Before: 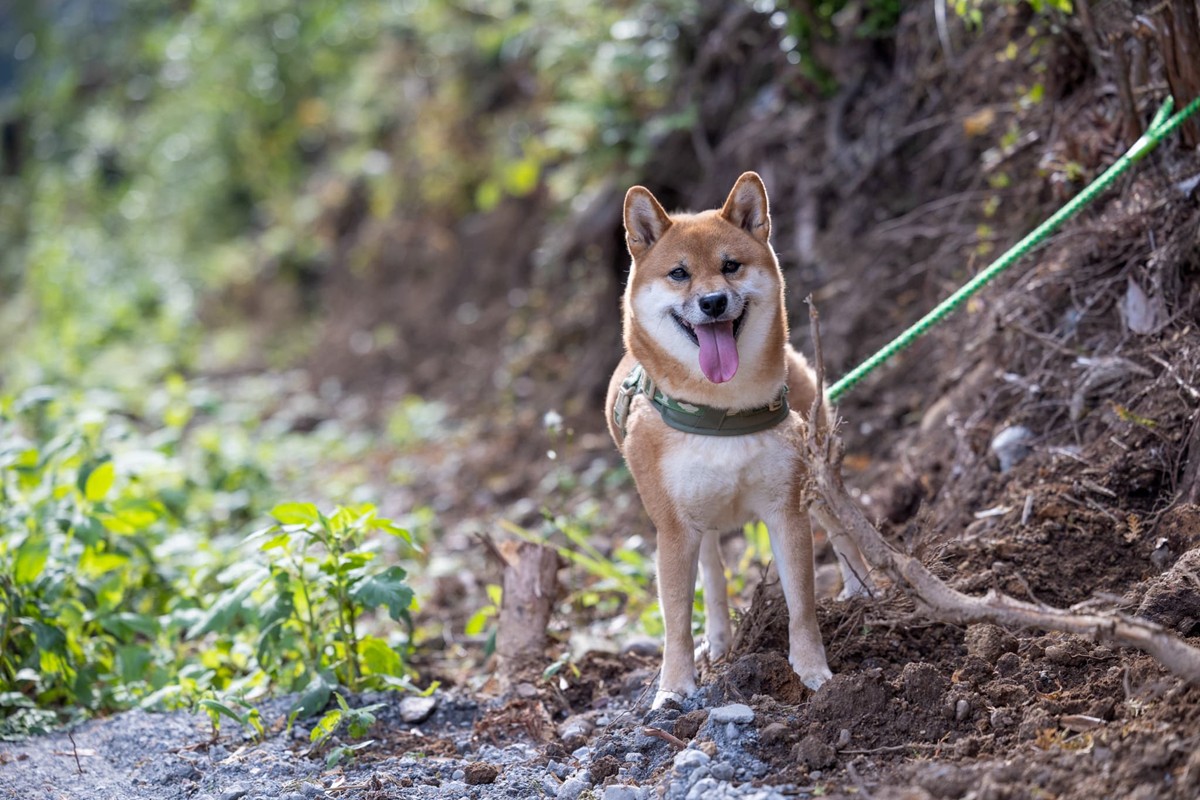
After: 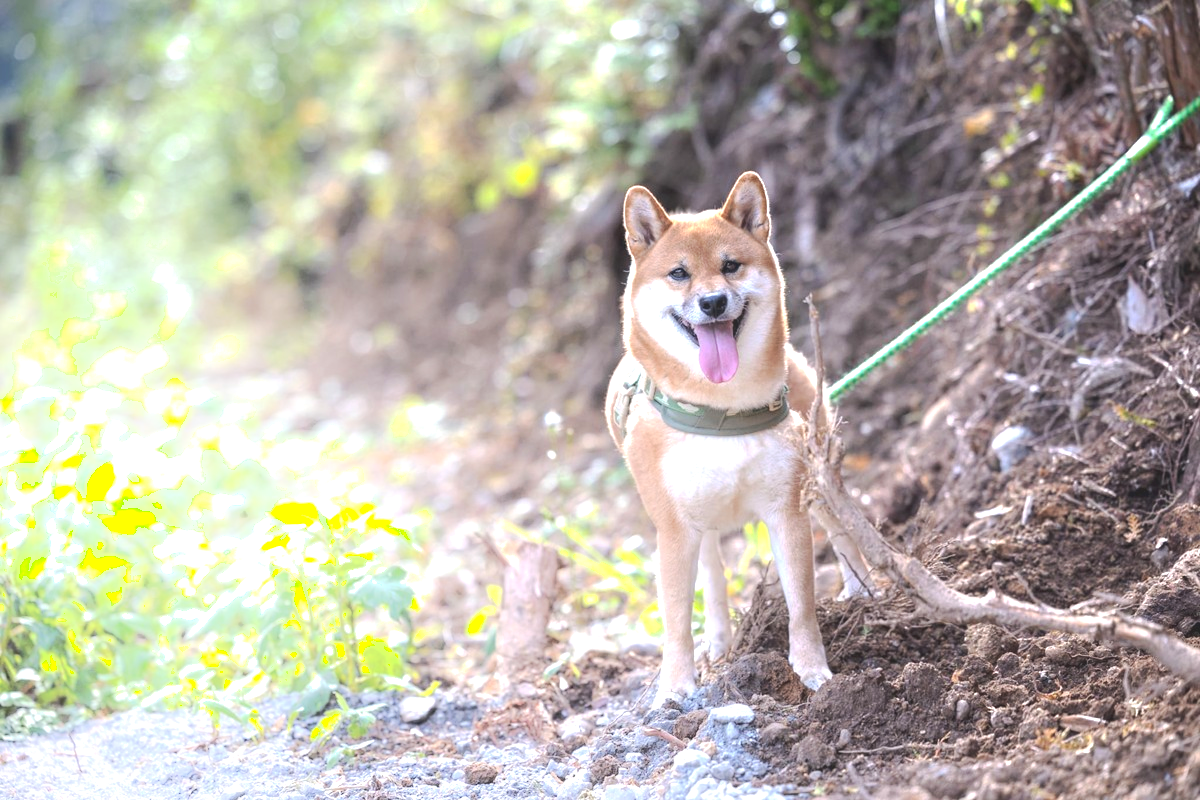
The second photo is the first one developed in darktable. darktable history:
exposure: black level correction 0, exposure 1.1 EV, compensate exposure bias true, compensate highlight preservation false
tone curve: curves: ch0 [(0, 0) (0.003, 0.125) (0.011, 0.139) (0.025, 0.155) (0.044, 0.174) (0.069, 0.192) (0.1, 0.211) (0.136, 0.234) (0.177, 0.262) (0.224, 0.296) (0.277, 0.337) (0.335, 0.385) (0.399, 0.436) (0.468, 0.5) (0.543, 0.573) (0.623, 0.644) (0.709, 0.713) (0.801, 0.791) (0.898, 0.881) (1, 1)], preserve colors none
shadows and highlights: shadows -40.15, highlights 62.88, soften with gaussian
